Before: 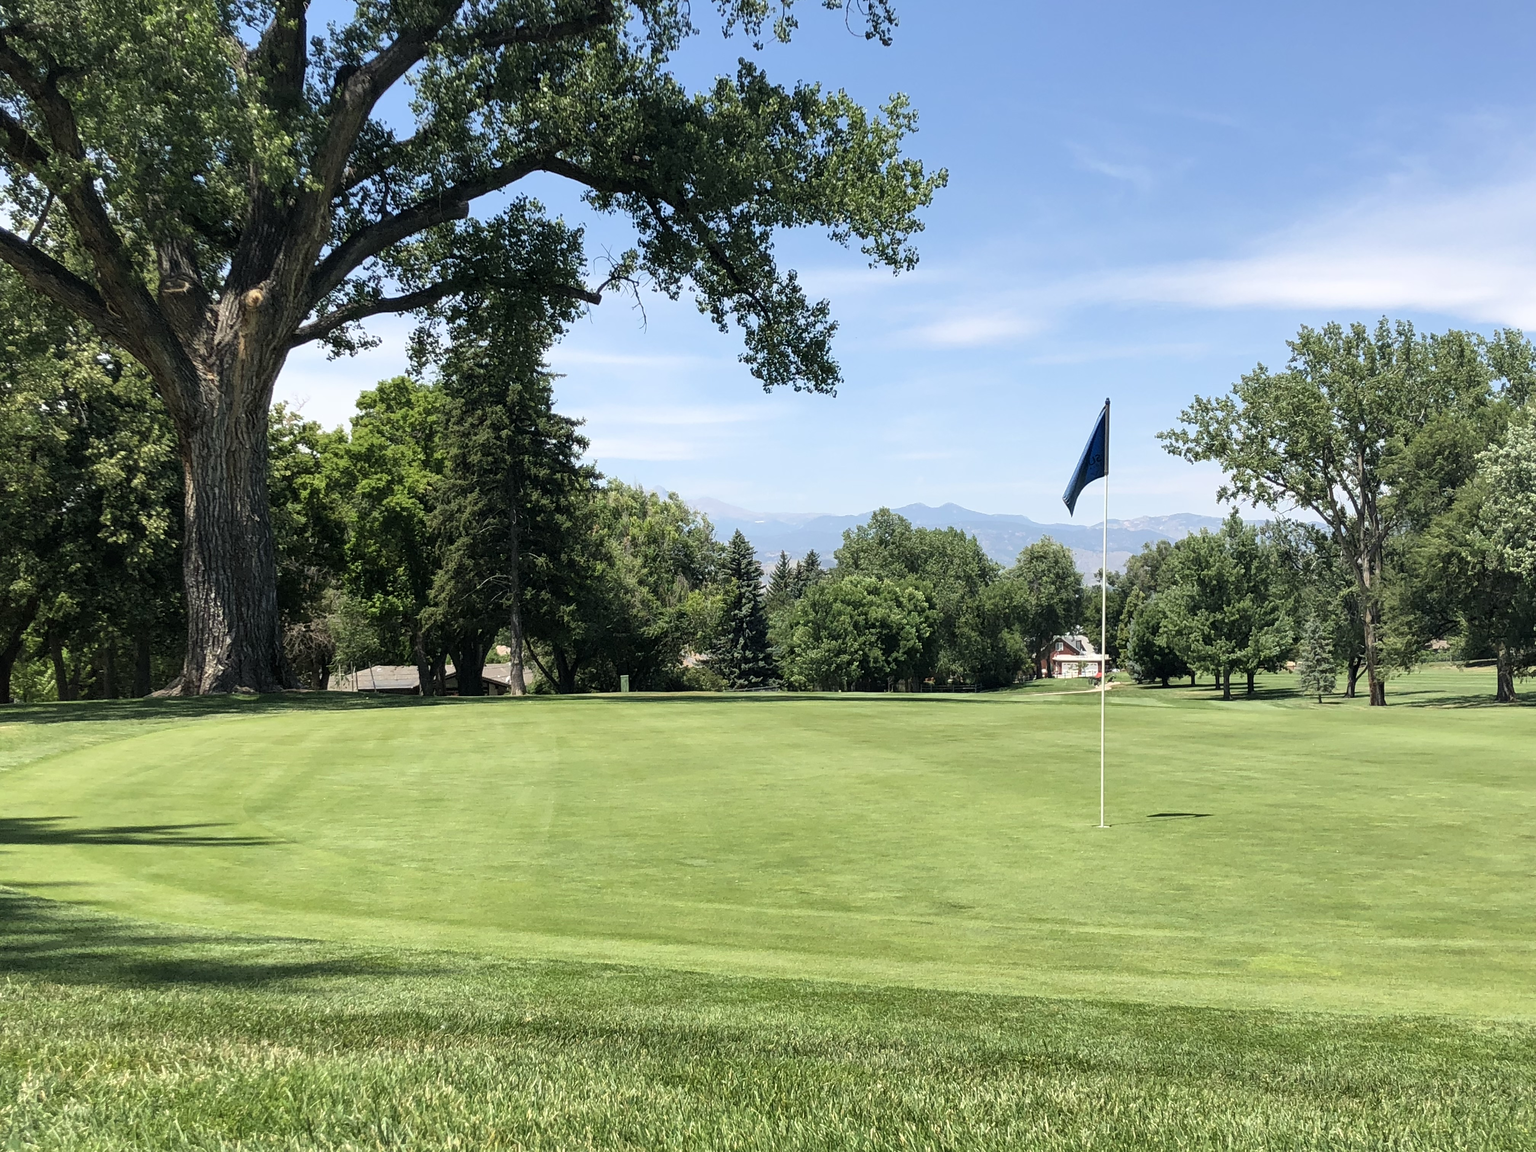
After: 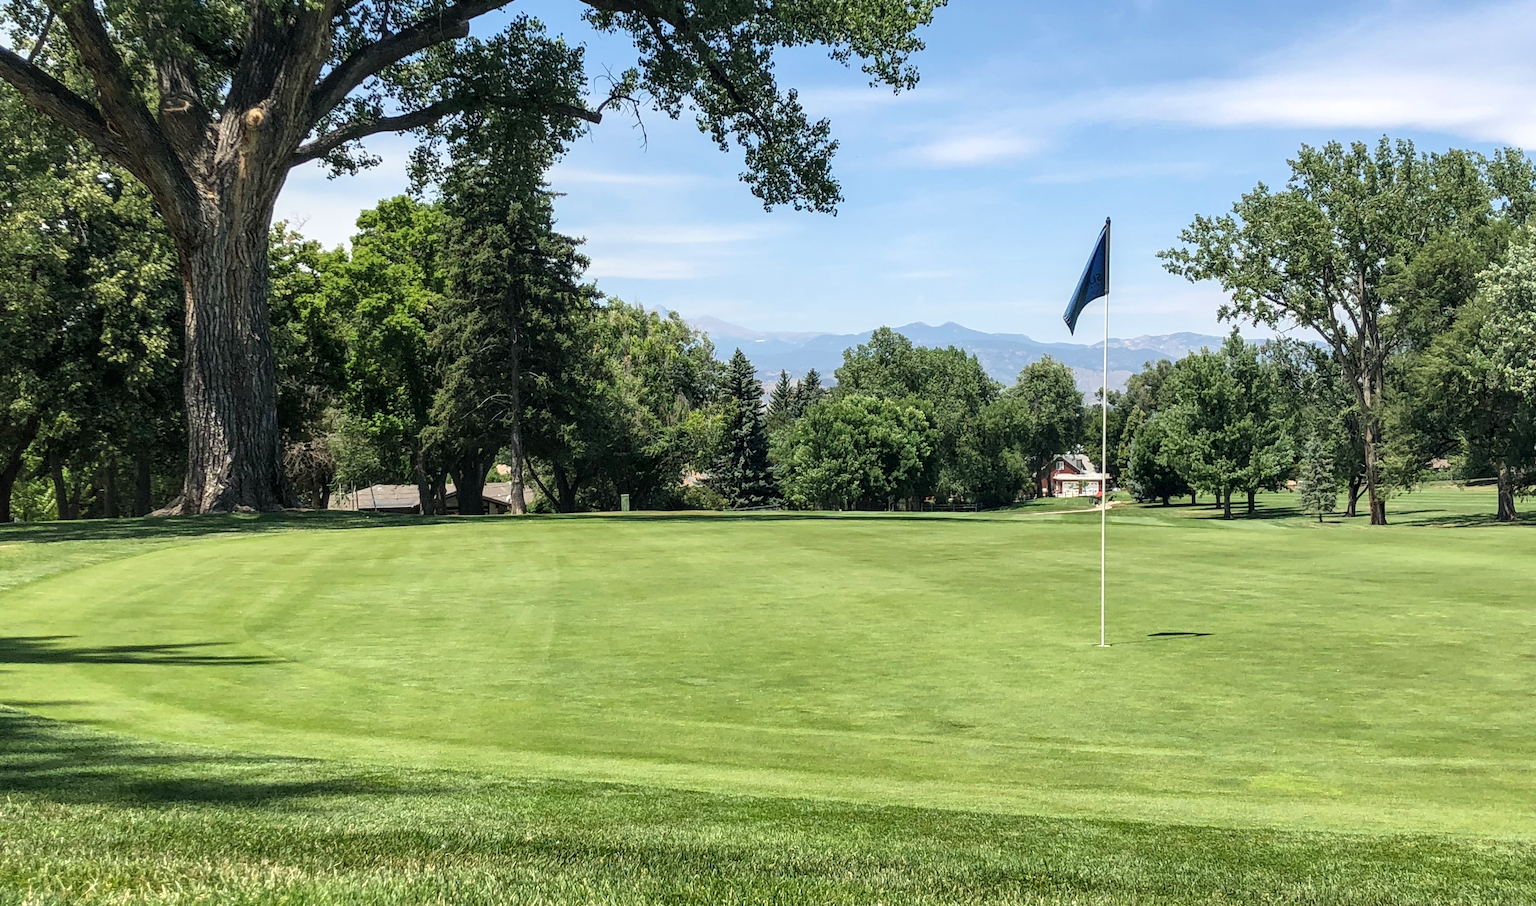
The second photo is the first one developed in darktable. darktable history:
local contrast: on, module defaults
crop and rotate: top 15.774%, bottom 5.506%
